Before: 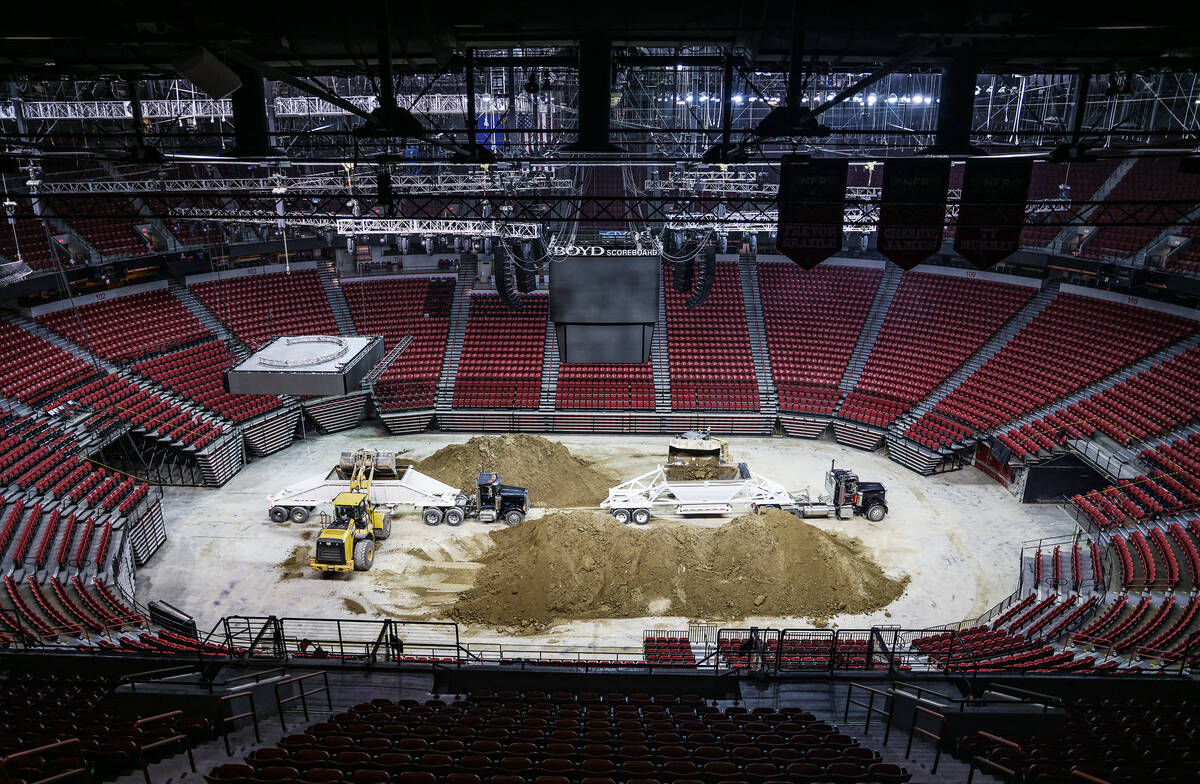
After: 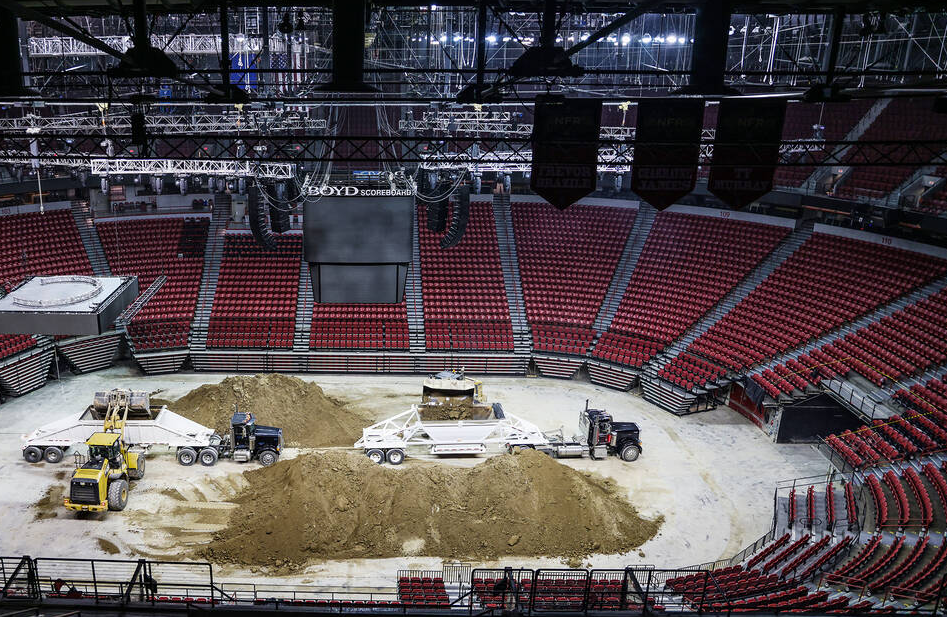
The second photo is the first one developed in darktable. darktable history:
crop and rotate: left 20.528%, top 7.779%, right 0.487%, bottom 13.458%
